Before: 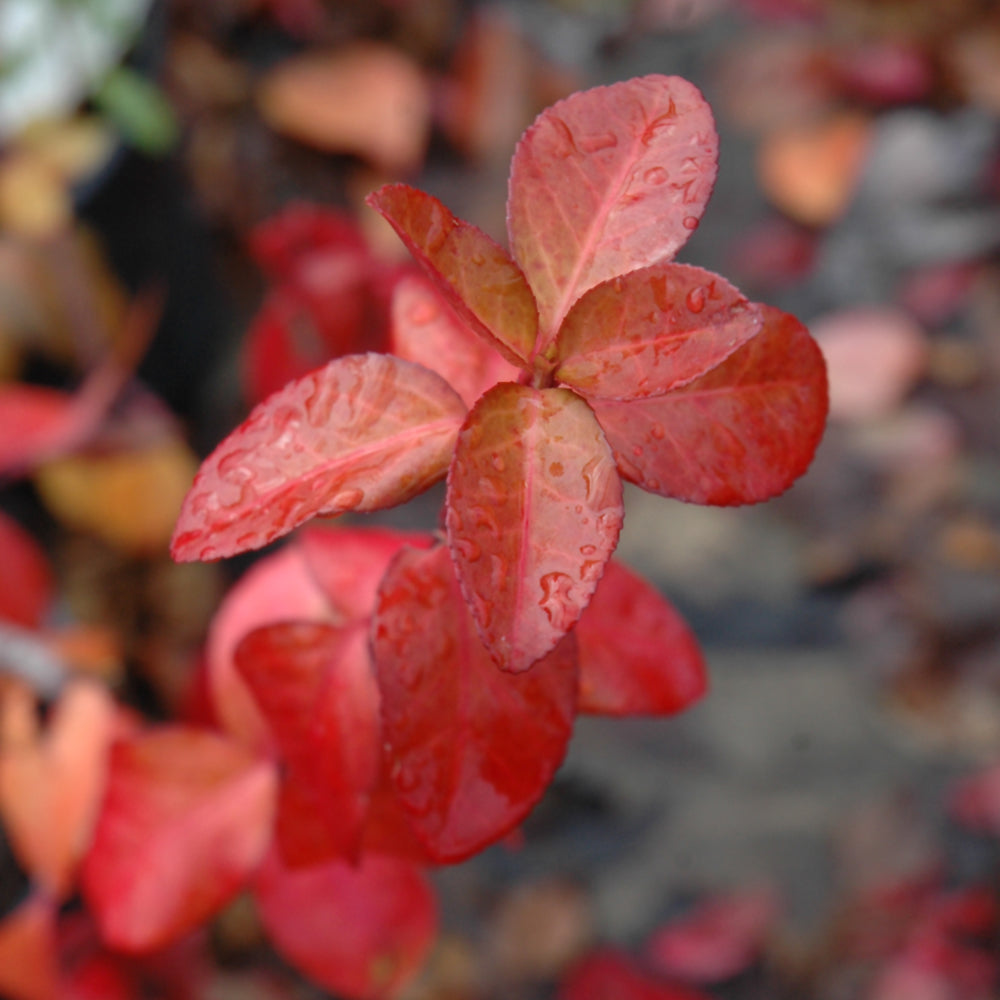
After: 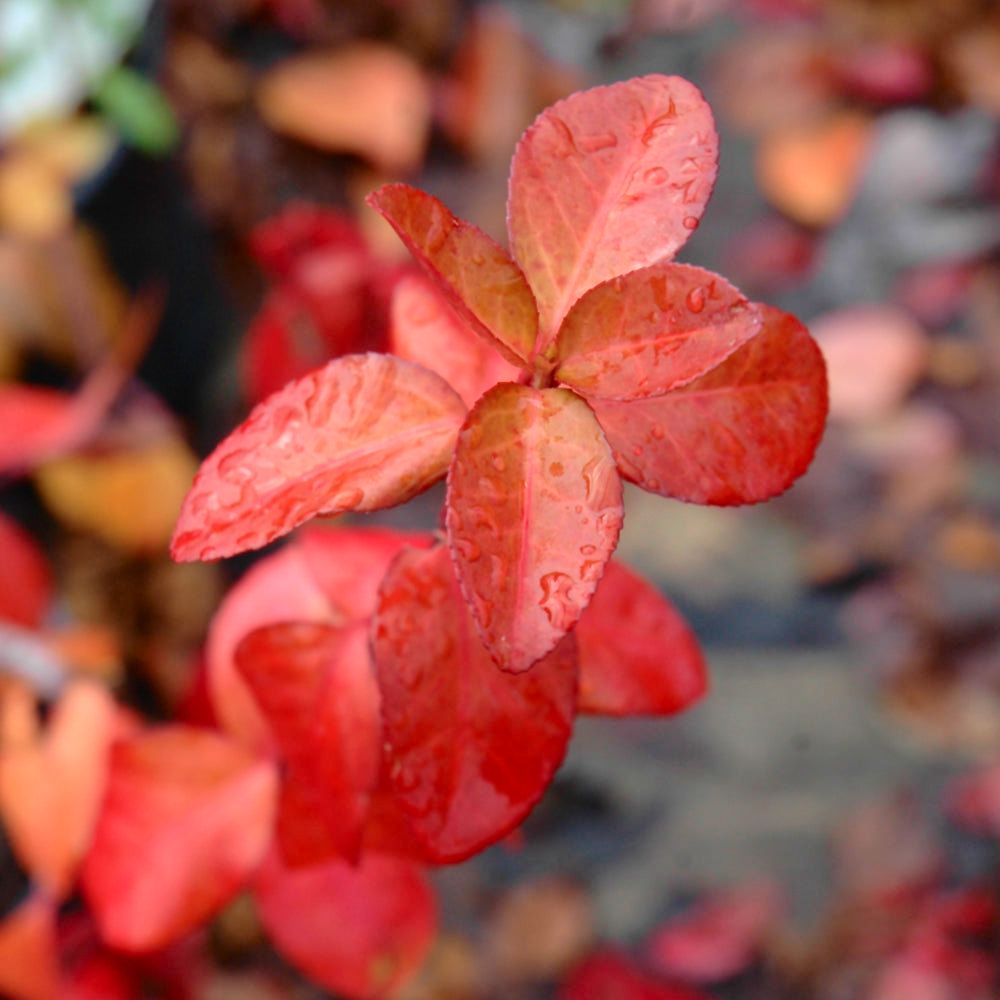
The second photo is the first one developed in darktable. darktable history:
tone curve: curves: ch0 [(0, 0) (0.091, 0.077) (0.389, 0.458) (0.745, 0.82) (0.844, 0.908) (0.909, 0.942) (1, 0.973)]; ch1 [(0, 0) (0.437, 0.404) (0.5, 0.5) (0.529, 0.556) (0.58, 0.603) (0.616, 0.649) (1, 1)]; ch2 [(0, 0) (0.442, 0.415) (0.5, 0.5) (0.535, 0.557) (0.585, 0.62) (1, 1)], color space Lab, independent channels, preserve colors none
